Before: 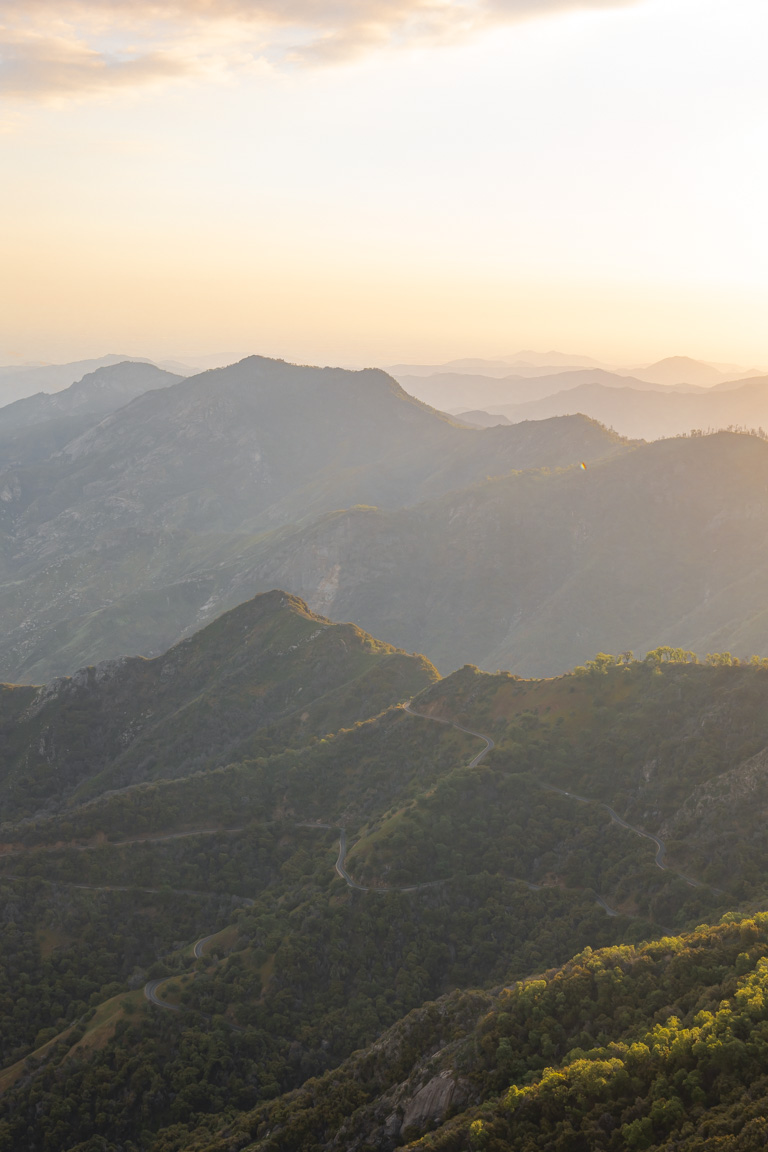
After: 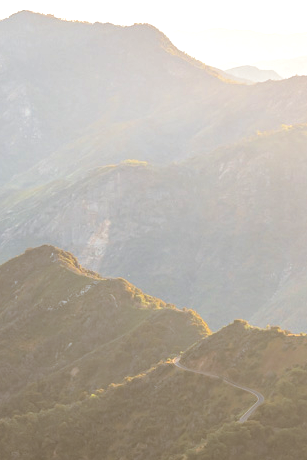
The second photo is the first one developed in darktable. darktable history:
exposure: black level correction 0, exposure 1.015 EV, compensate exposure bias true, compensate highlight preservation false
crop: left 30%, top 30%, right 30%, bottom 30%
split-toning: shadows › hue 37.98°, highlights › hue 185.58°, balance -55.261
